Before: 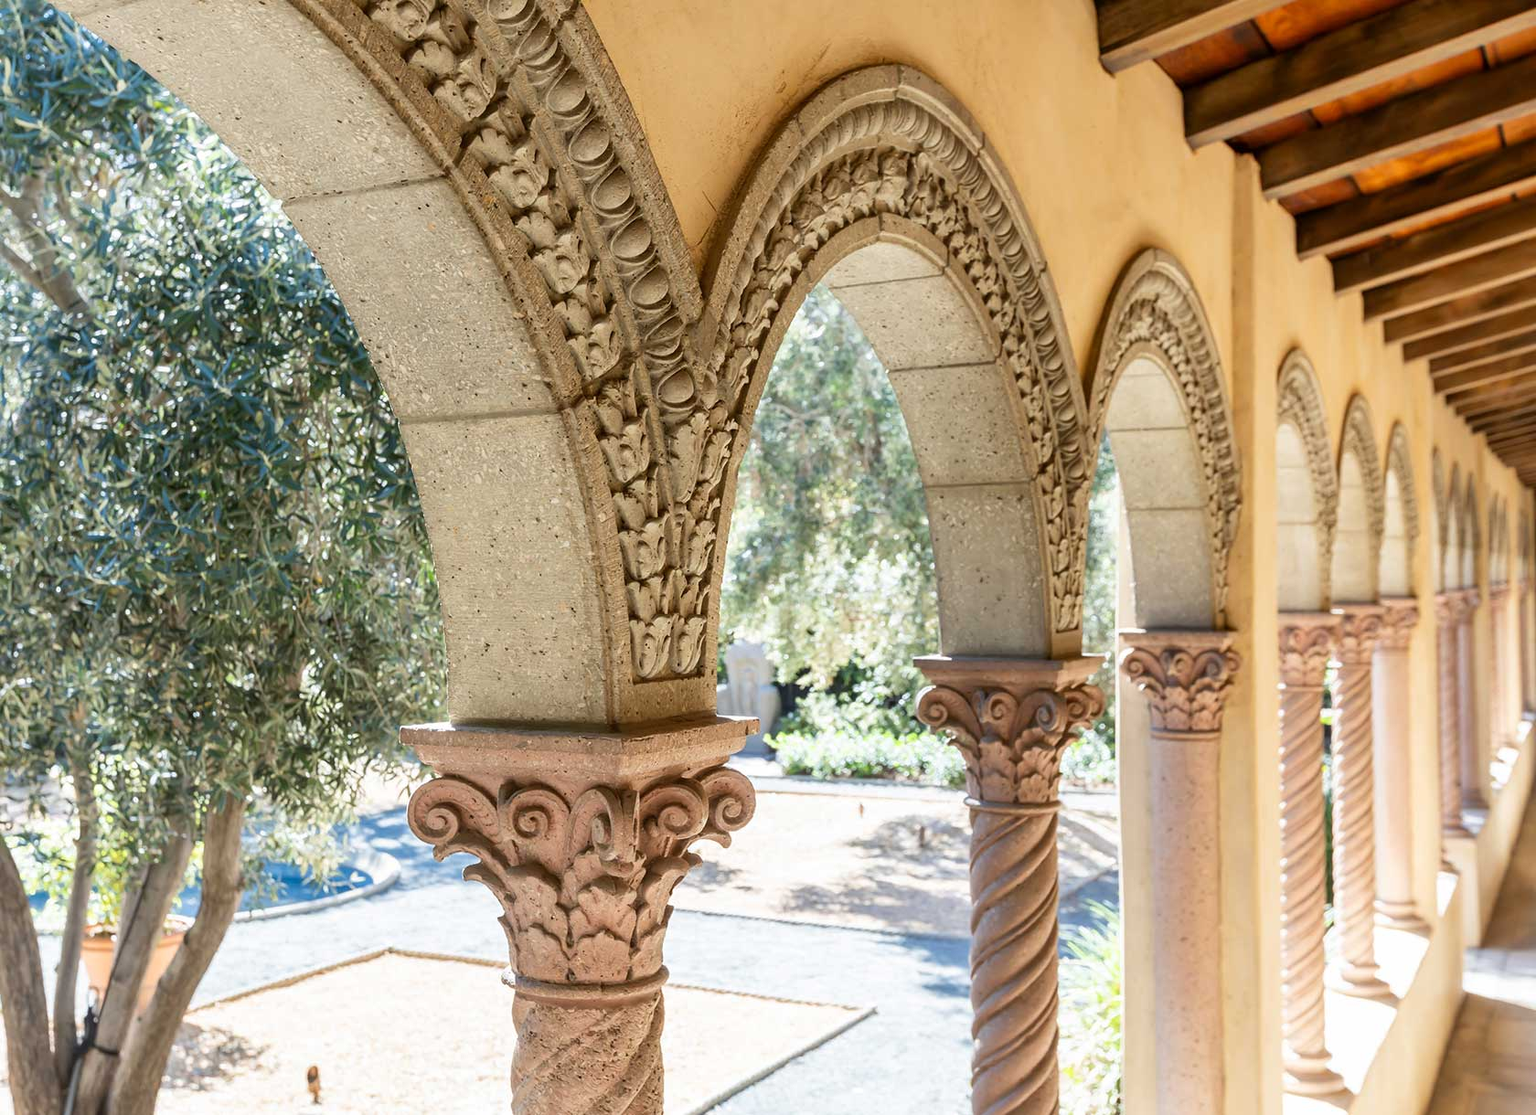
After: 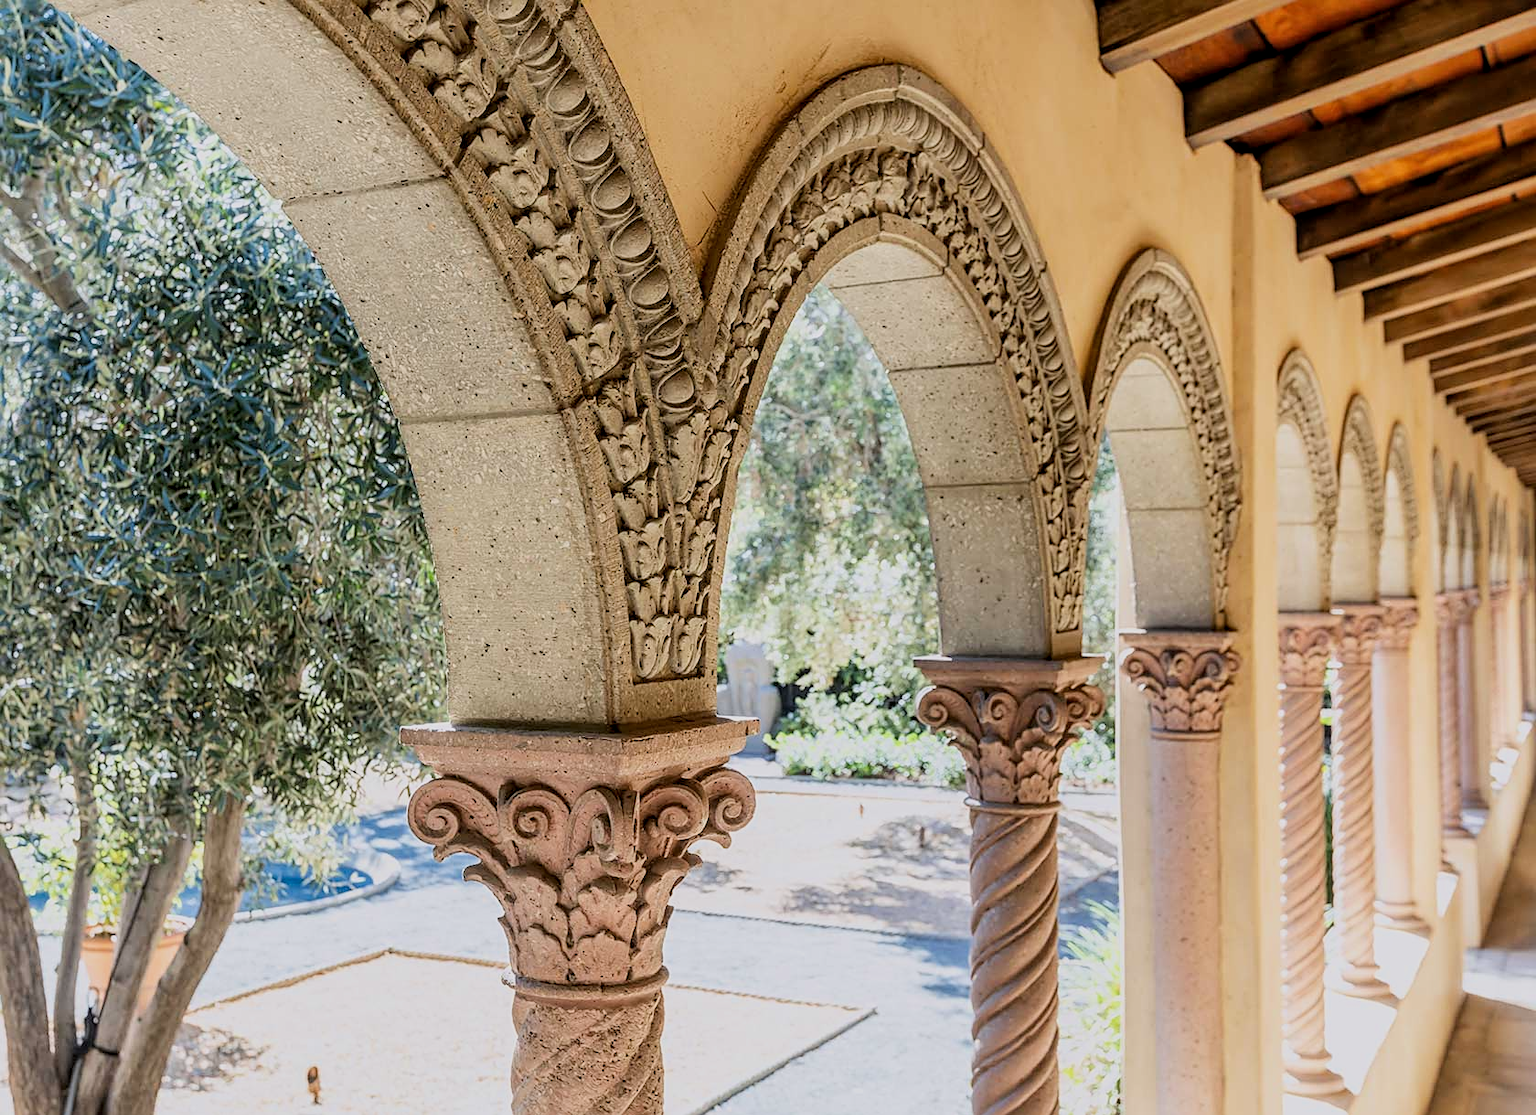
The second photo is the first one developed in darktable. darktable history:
local contrast: on, module defaults
sharpen: on, module defaults
white balance: red 1.004, blue 1.024
filmic rgb: black relative exposure -7.65 EV, white relative exposure 4.56 EV, hardness 3.61, color science v6 (2022)
